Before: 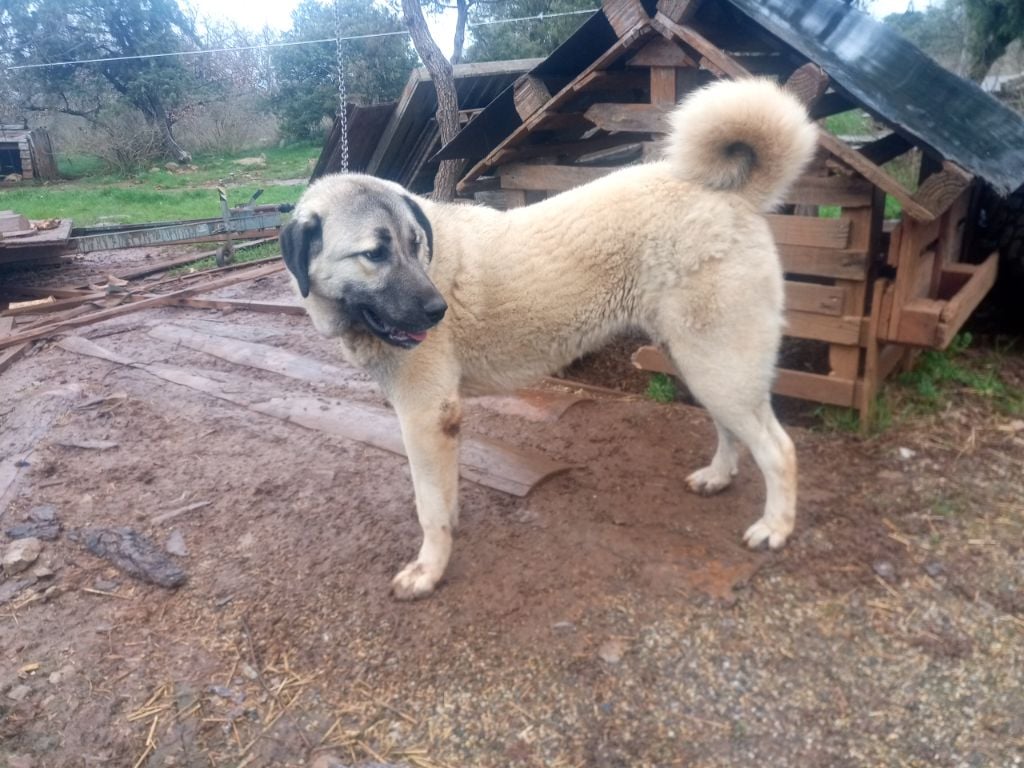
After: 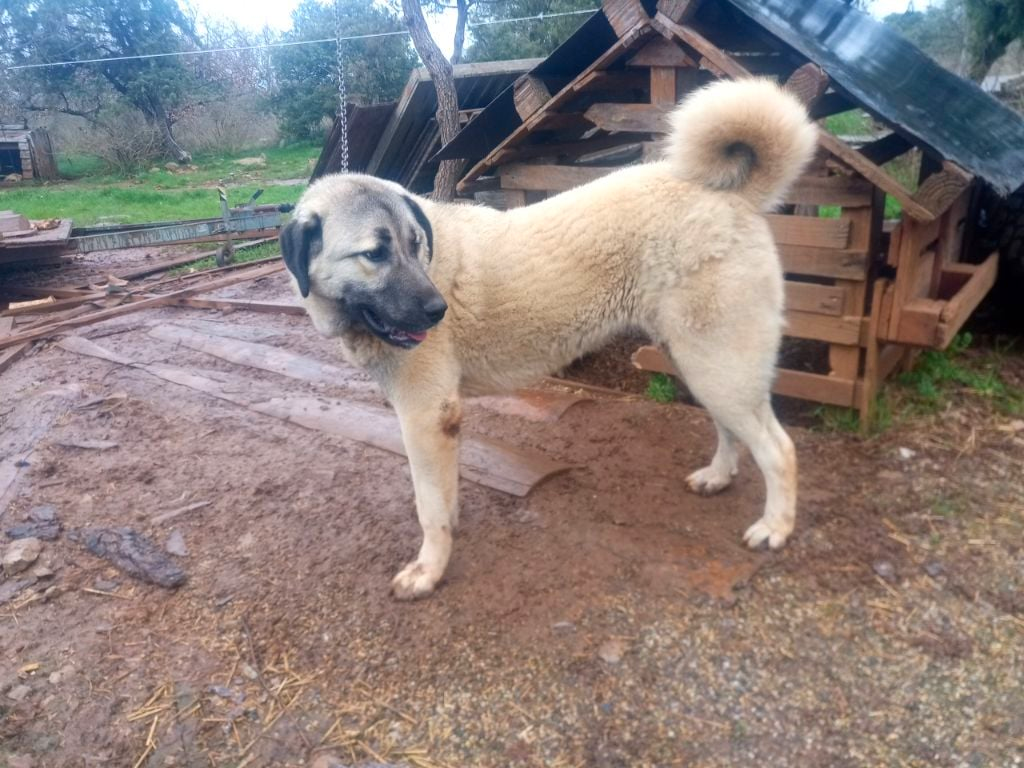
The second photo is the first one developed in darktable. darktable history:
color balance rgb: shadows fall-off 101.226%, linear chroma grading › global chroma 8.767%, perceptual saturation grading › global saturation 2.206%, mask middle-gray fulcrum 22.968%, global vibrance 20%
